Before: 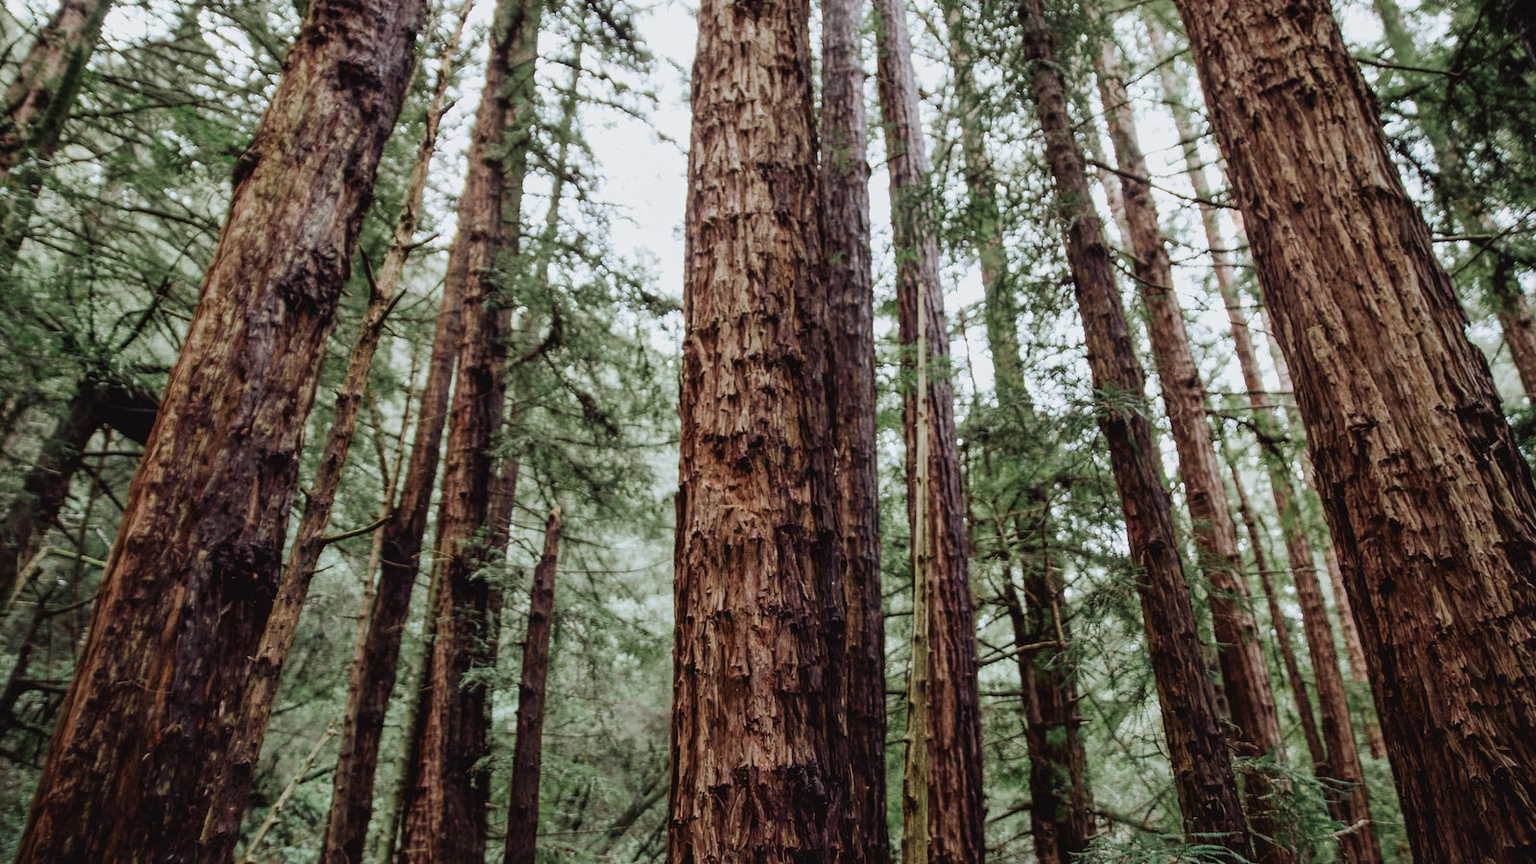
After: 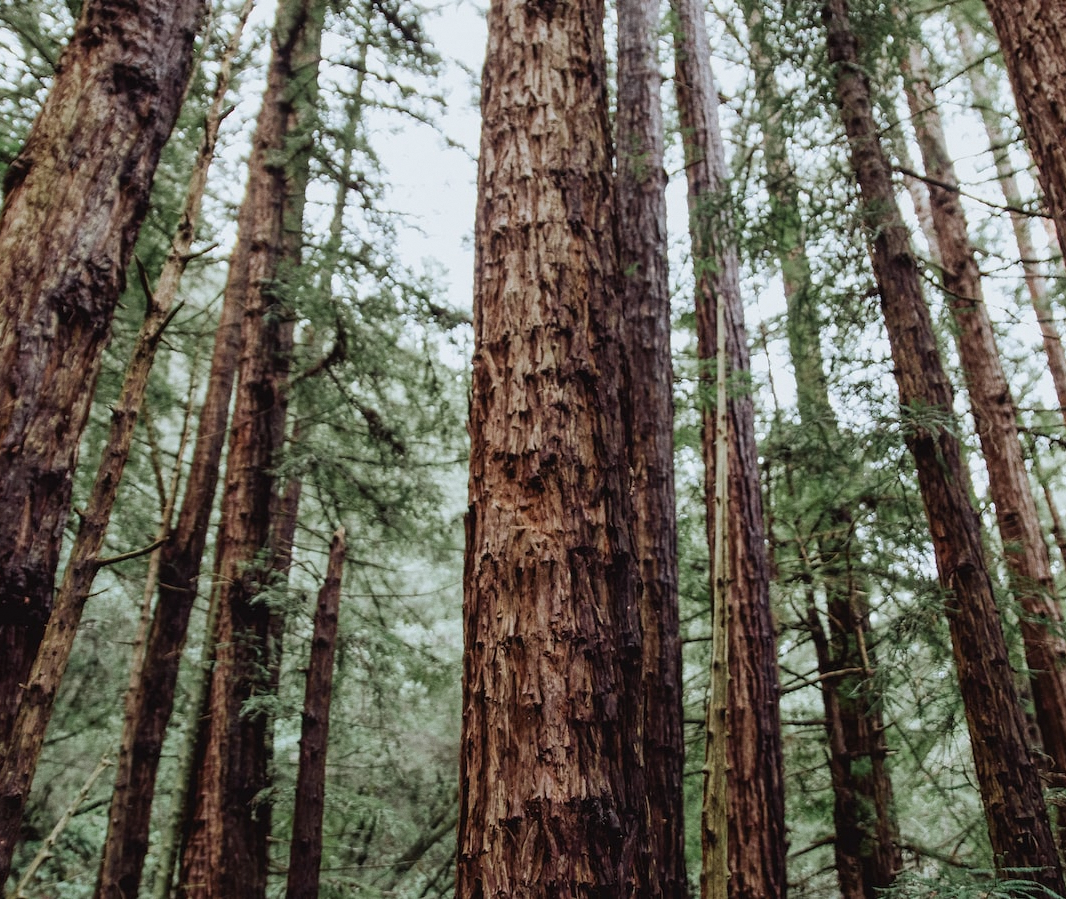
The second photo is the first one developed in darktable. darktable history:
white balance: red 0.986, blue 1.01
crop and rotate: left 15.055%, right 18.278%
grain: coarseness 0.09 ISO, strength 10%
